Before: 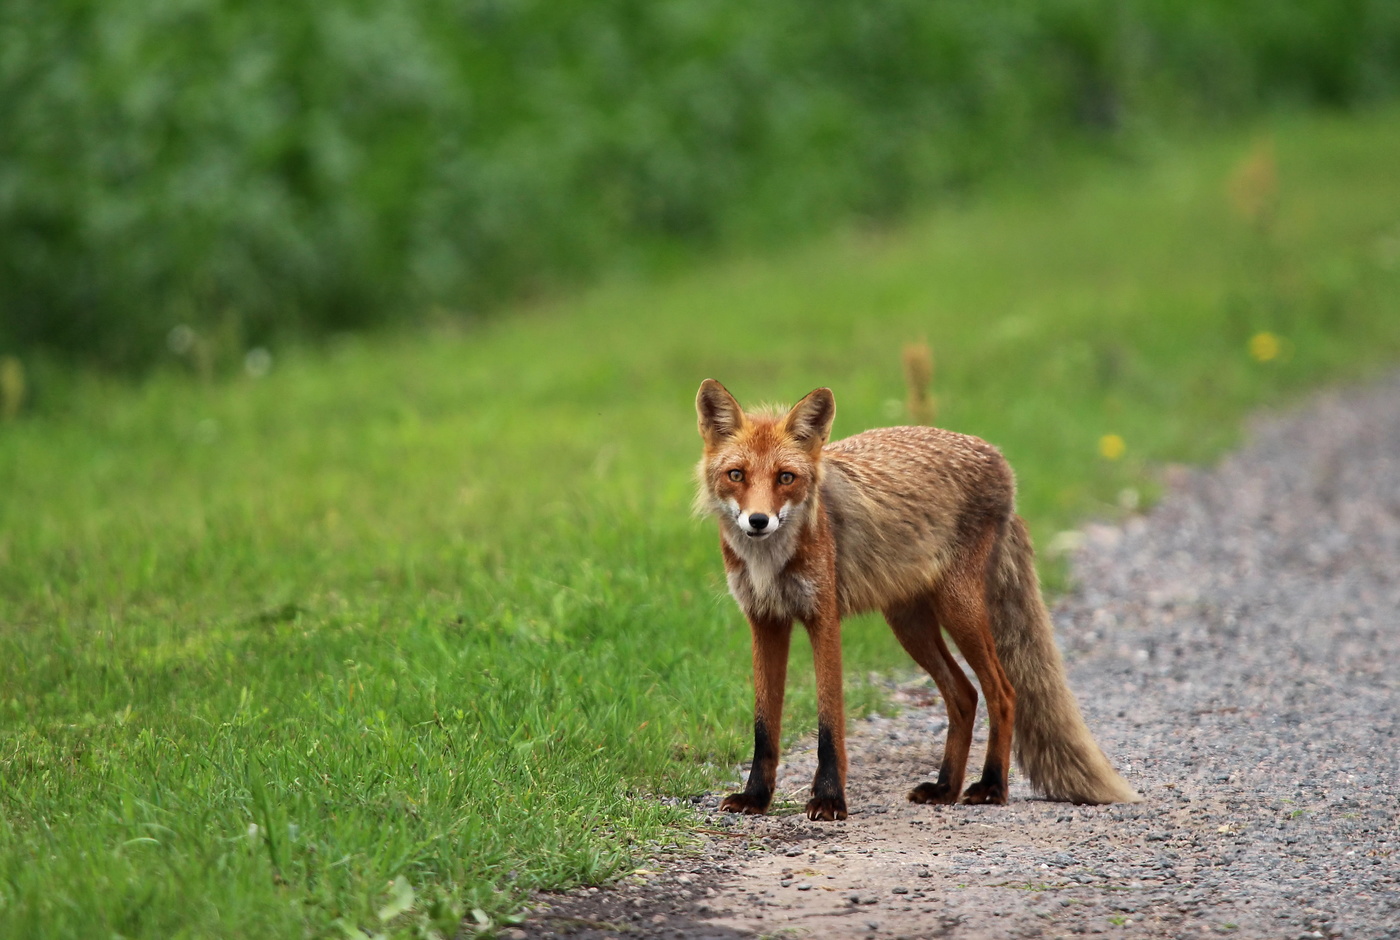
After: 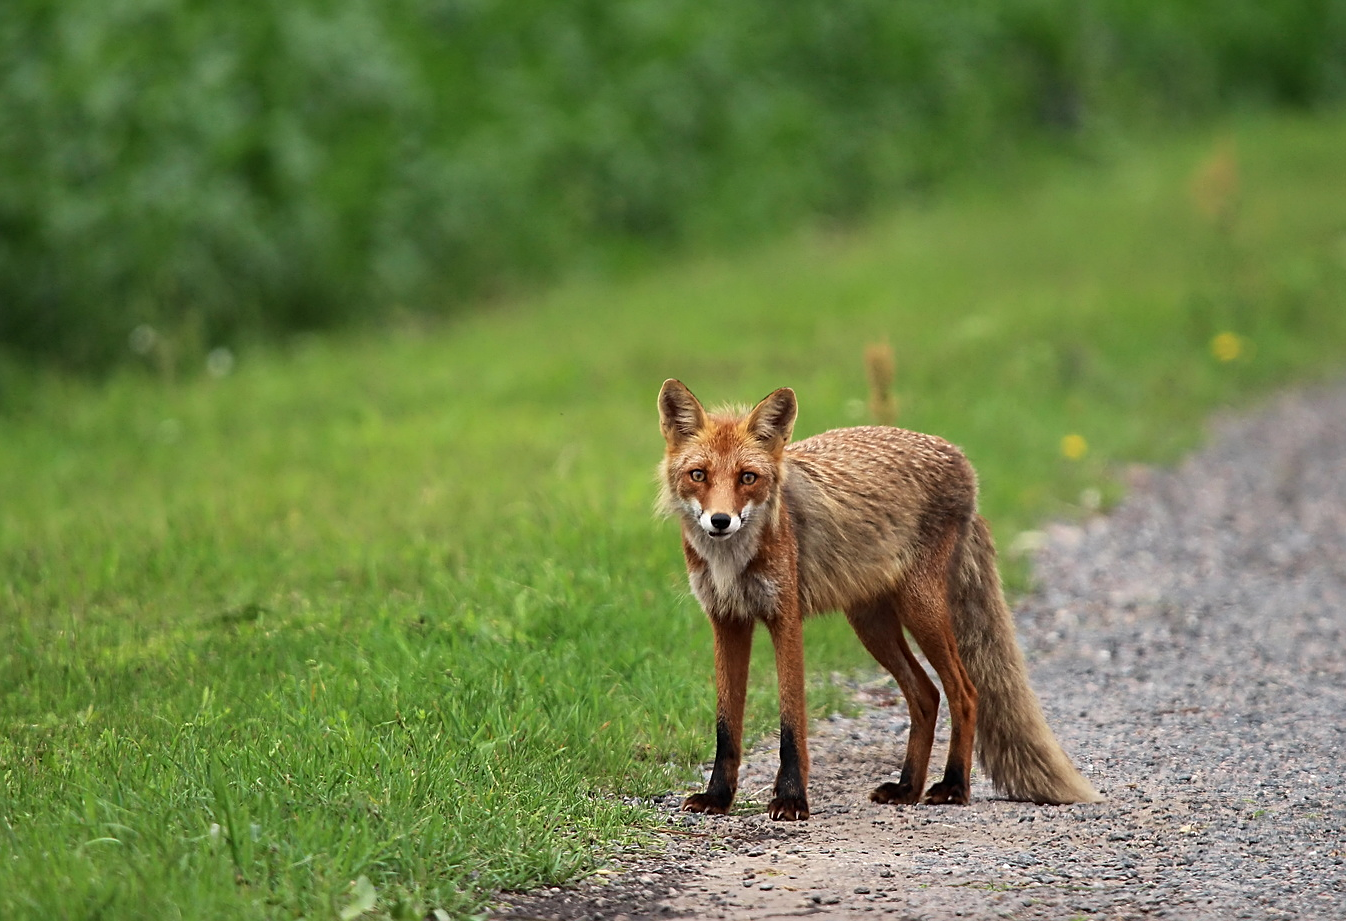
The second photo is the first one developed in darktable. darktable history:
sharpen: on, module defaults
crop and rotate: left 2.722%, right 1.129%, bottom 1.998%
contrast brightness saturation: saturation -0.031
